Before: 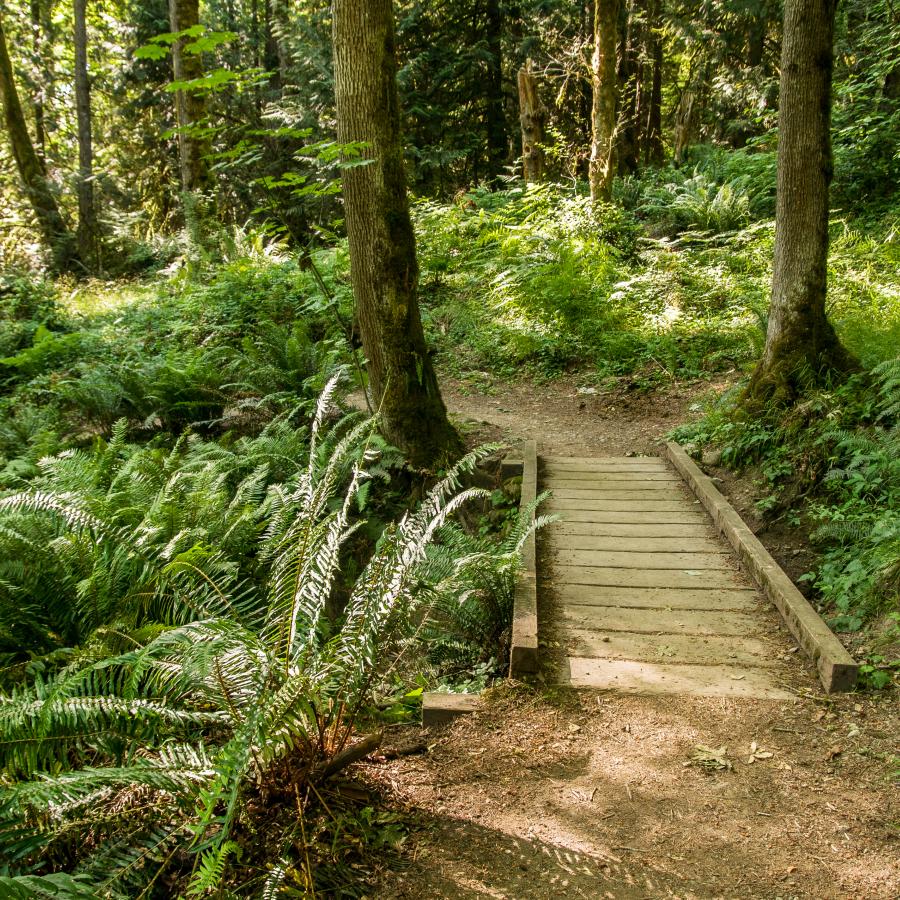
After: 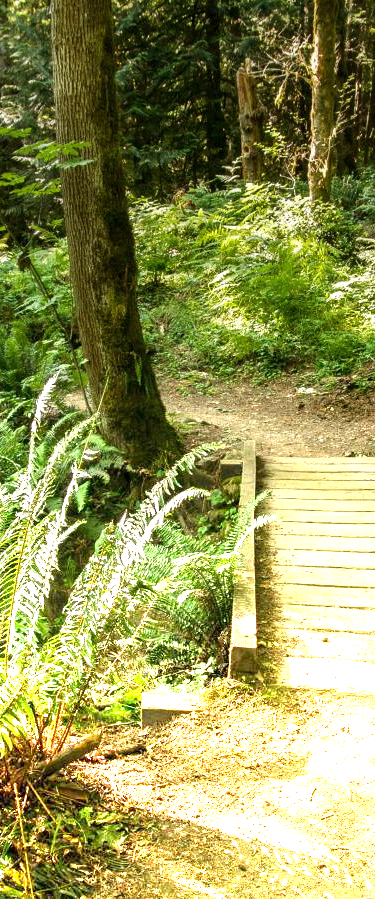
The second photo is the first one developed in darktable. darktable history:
graduated density: density -3.9 EV
crop: left 31.229%, right 27.105%
